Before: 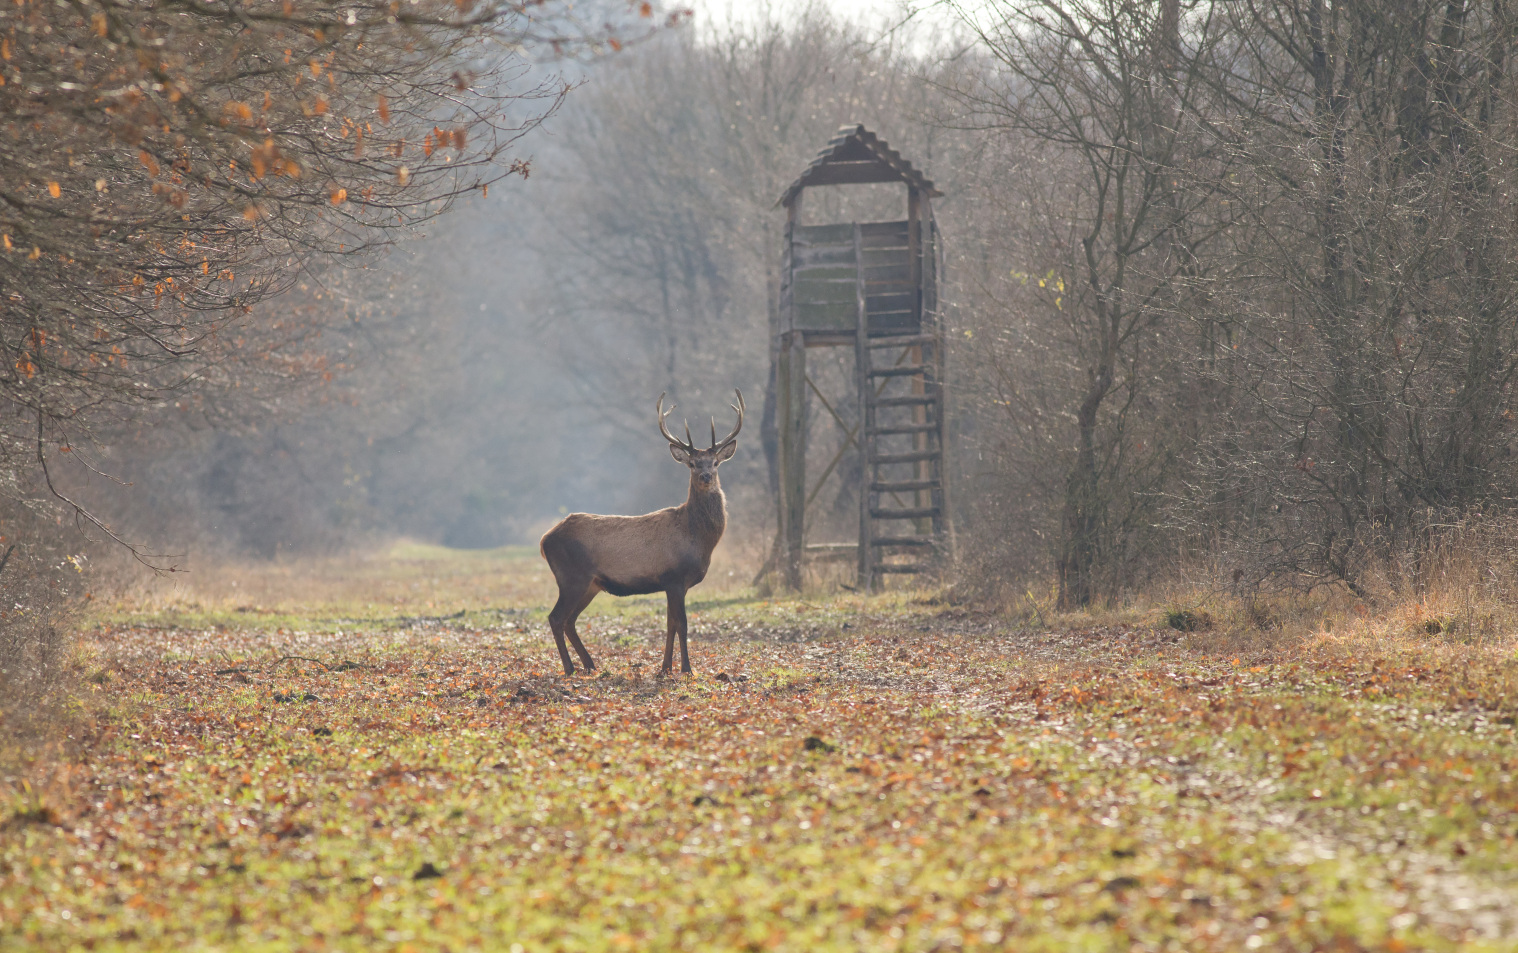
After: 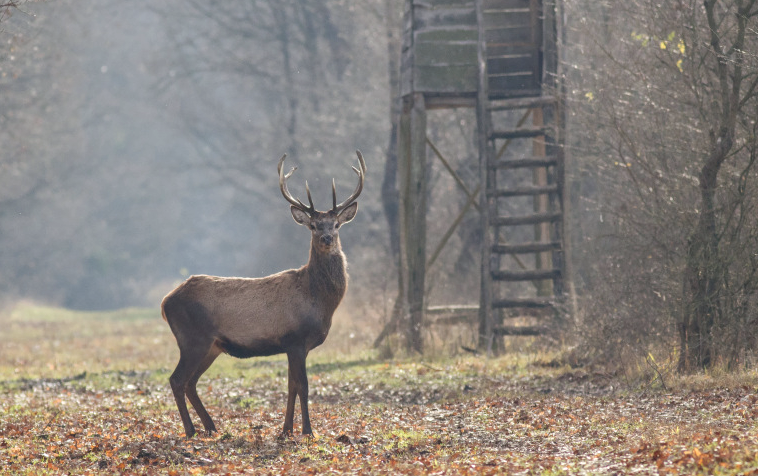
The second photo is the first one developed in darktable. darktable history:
crop: left 25%, top 25%, right 25%, bottom 25%
local contrast: detail 130%
white balance: red 0.986, blue 1.01
